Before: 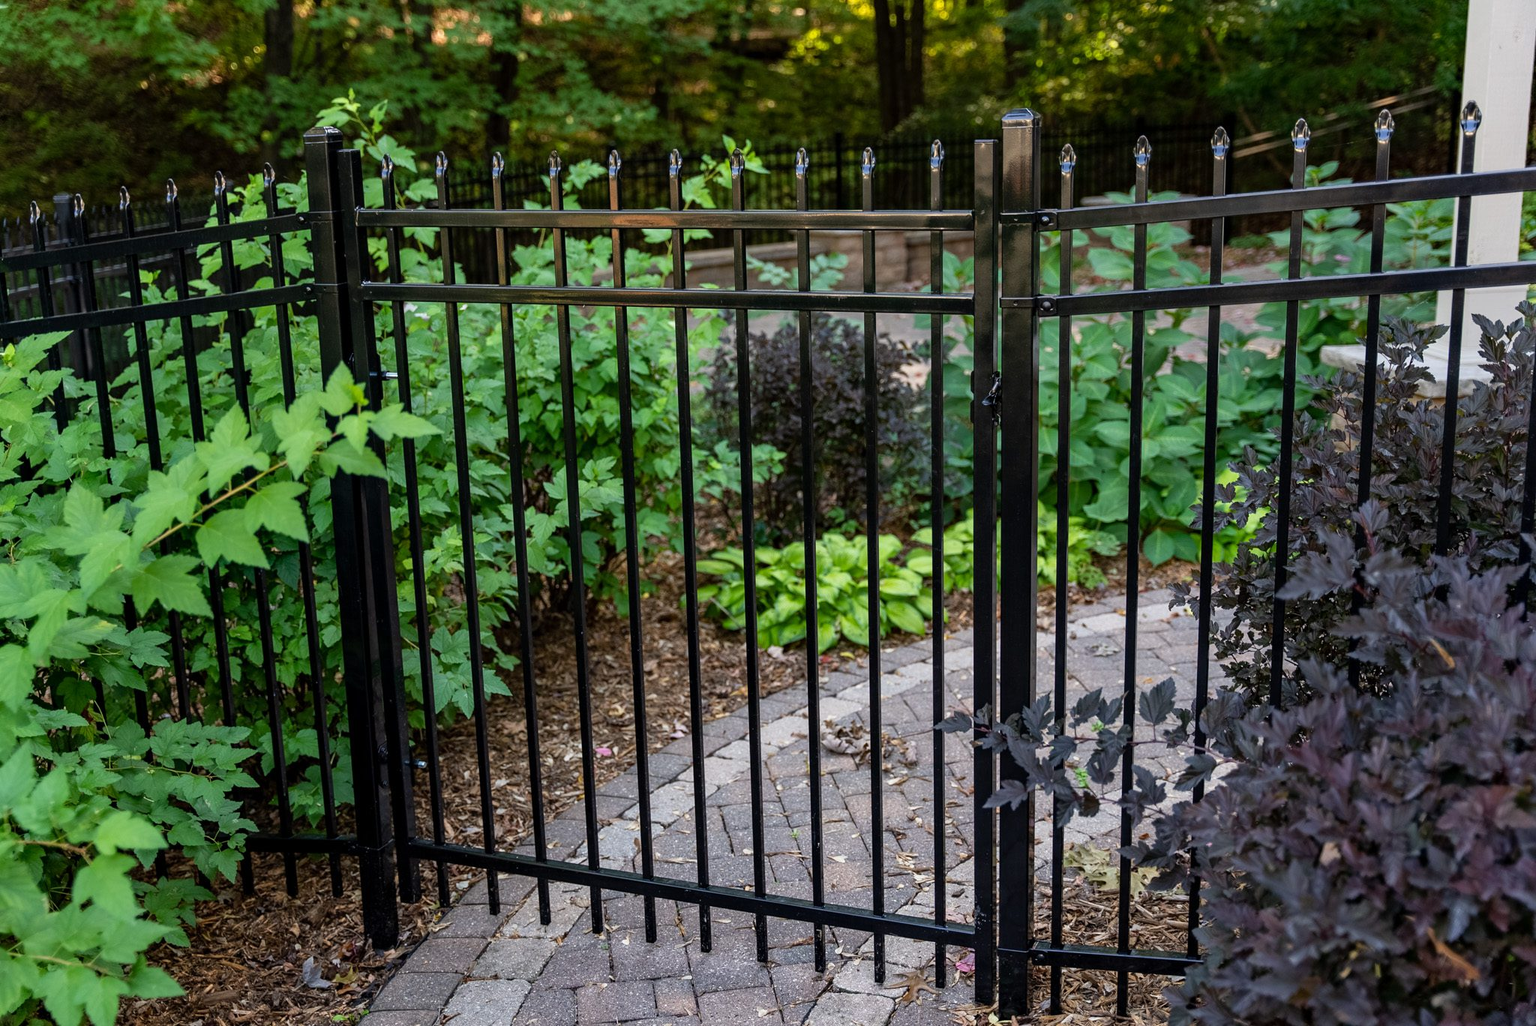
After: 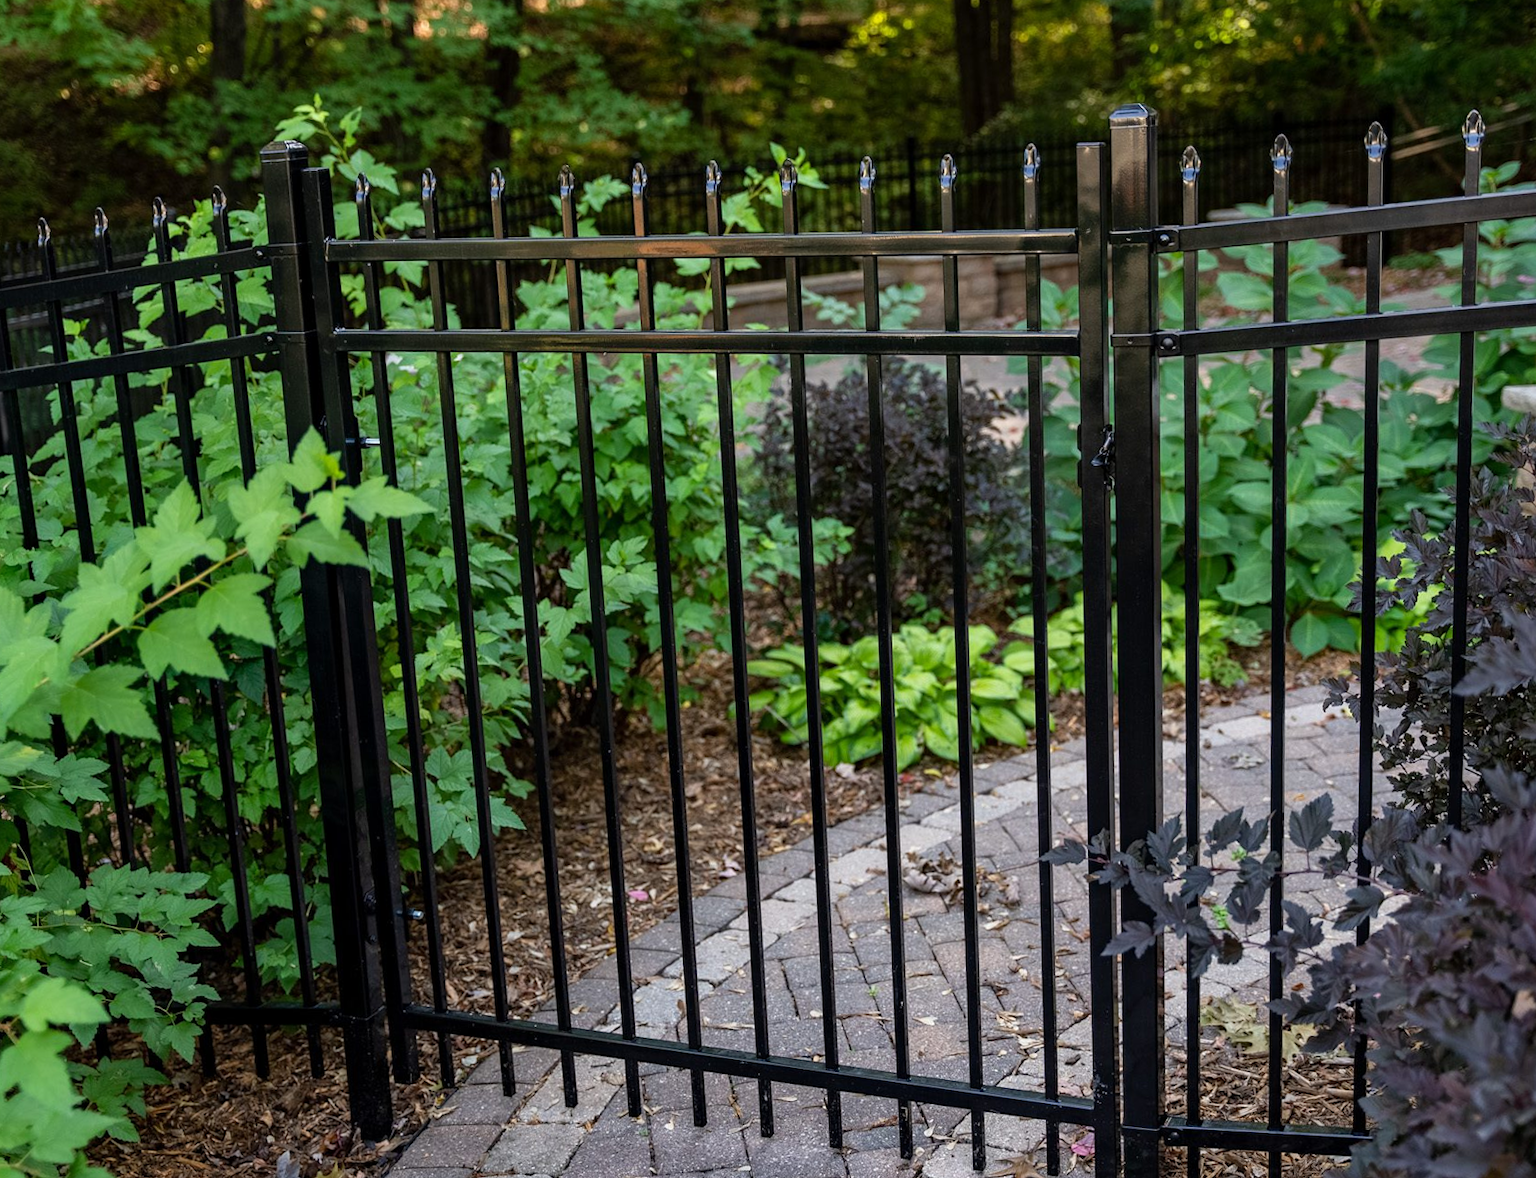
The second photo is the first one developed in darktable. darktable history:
tone equalizer: on, module defaults
crop and rotate: angle 1°, left 4.281%, top 0.642%, right 11.383%, bottom 2.486%
